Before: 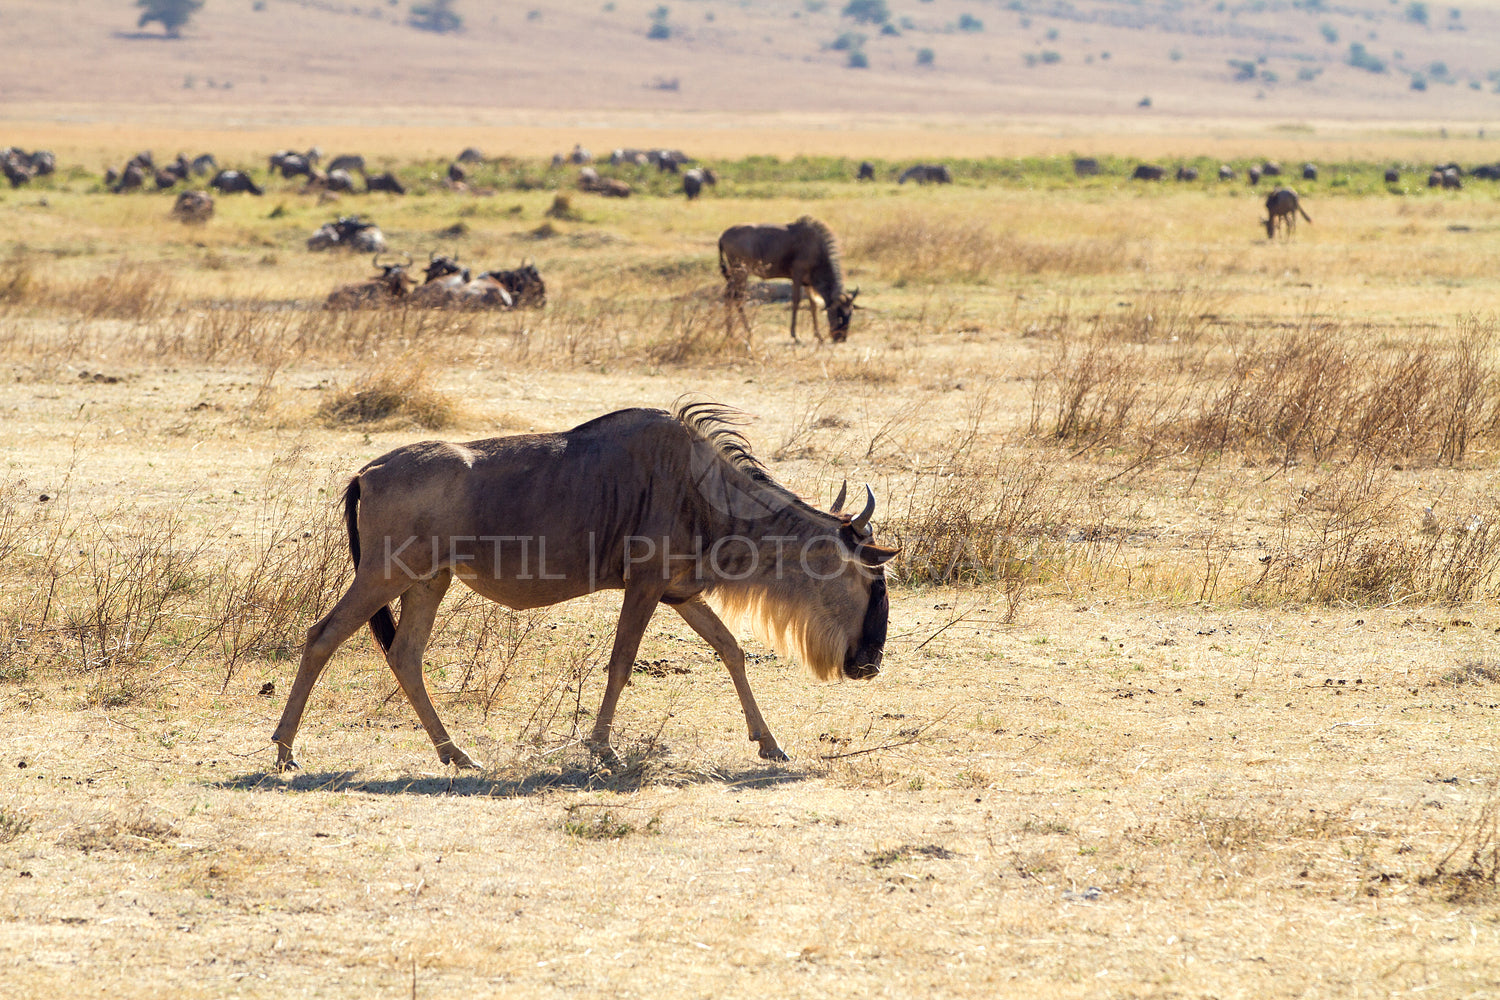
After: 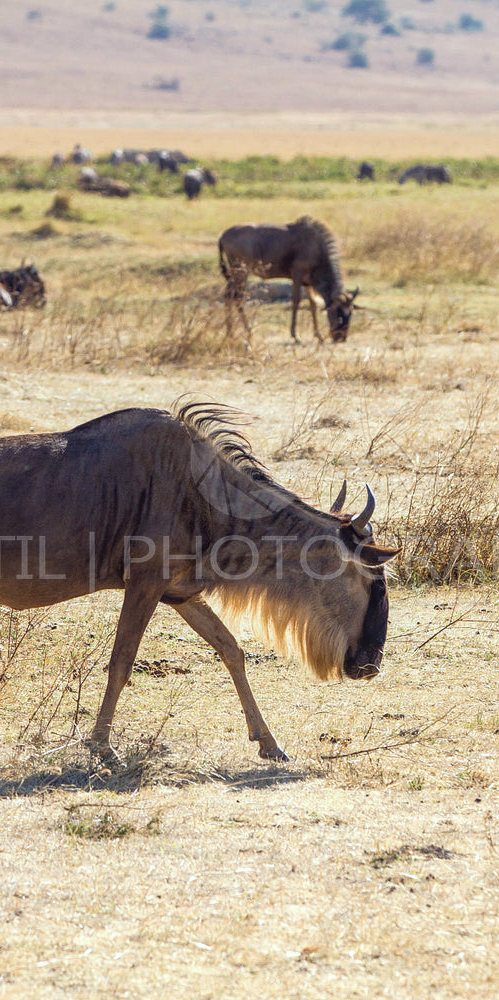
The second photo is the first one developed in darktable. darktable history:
white balance: red 0.967, blue 1.049
local contrast: detail 110%
crop: left 33.36%, right 33.36%
